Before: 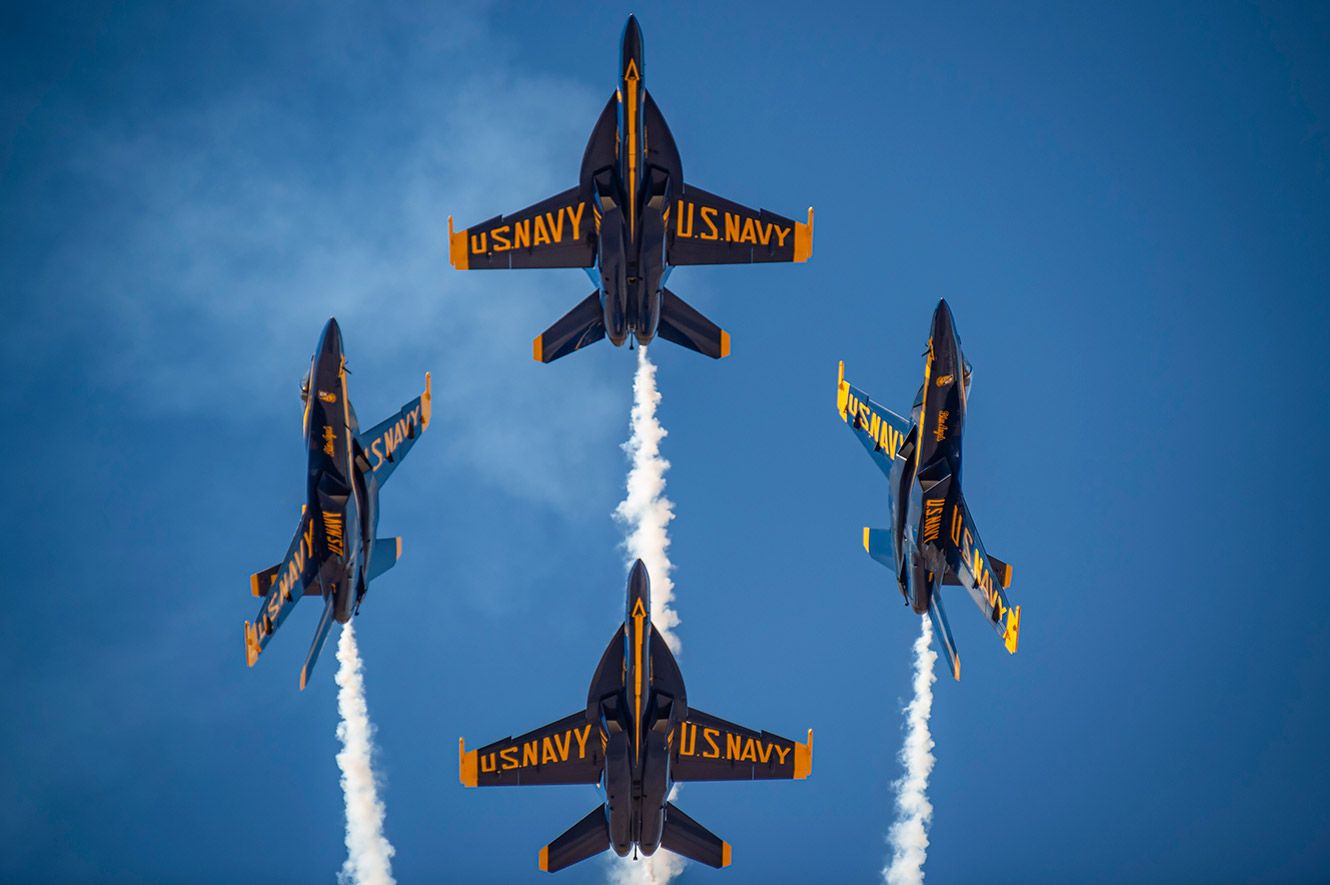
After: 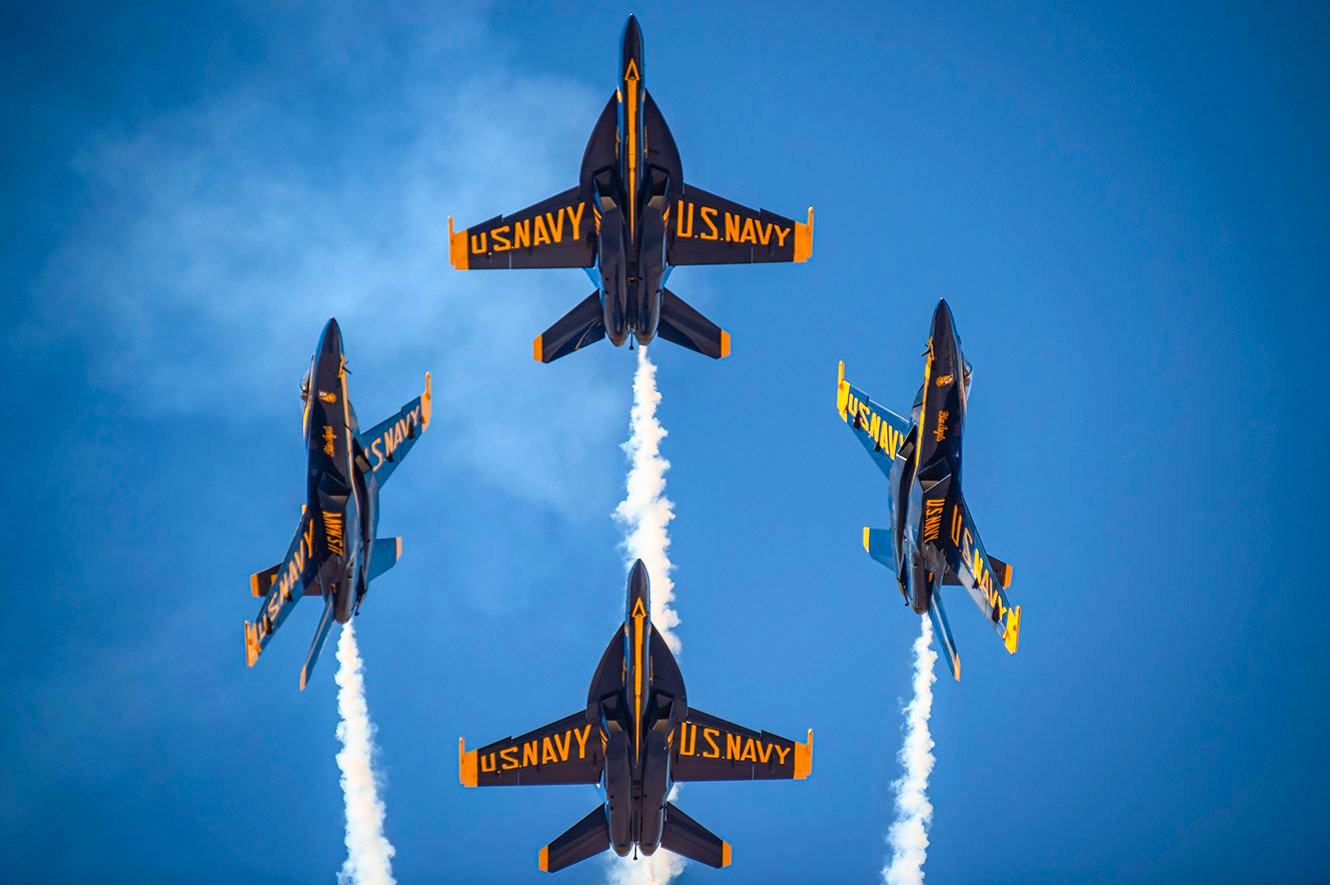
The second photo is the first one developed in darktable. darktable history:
contrast brightness saturation: contrast 0.2, brightness 0.156, saturation 0.224
